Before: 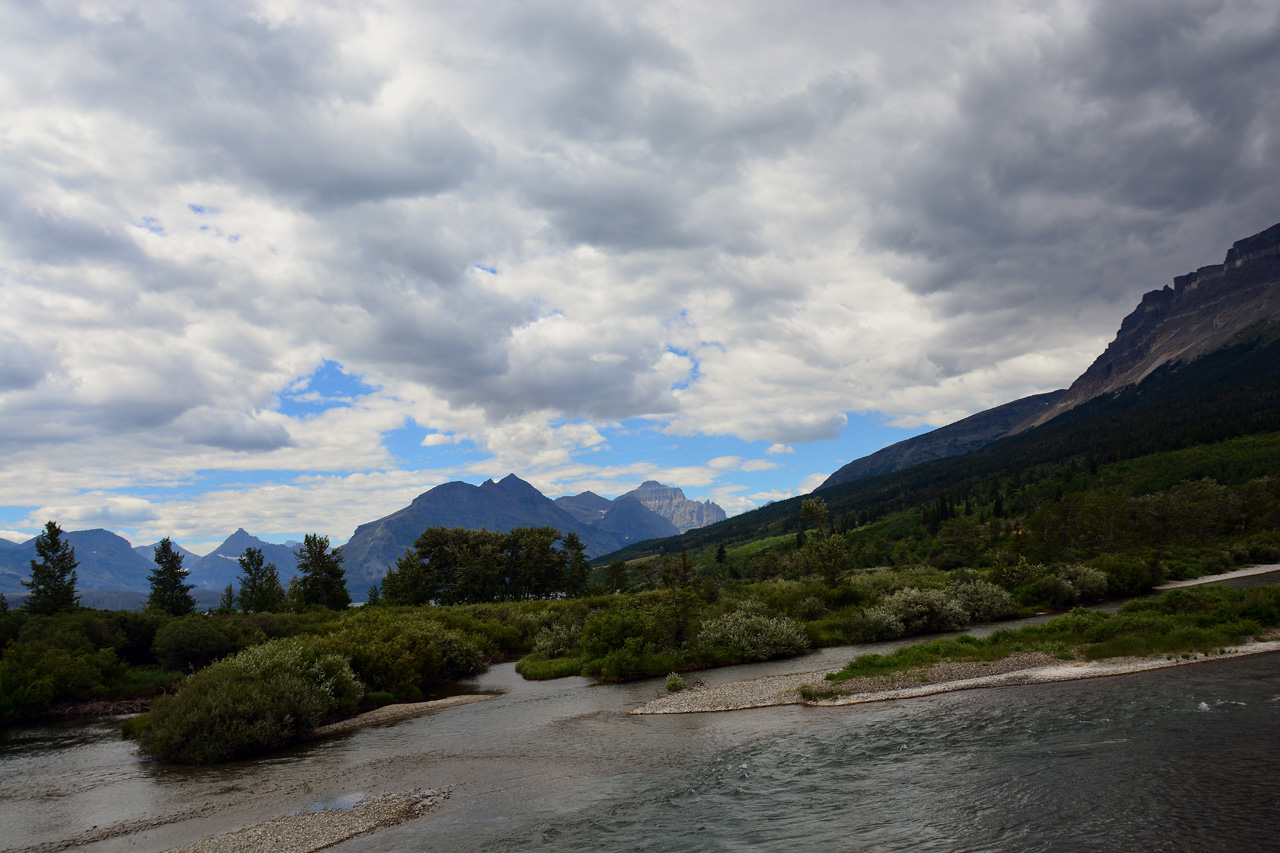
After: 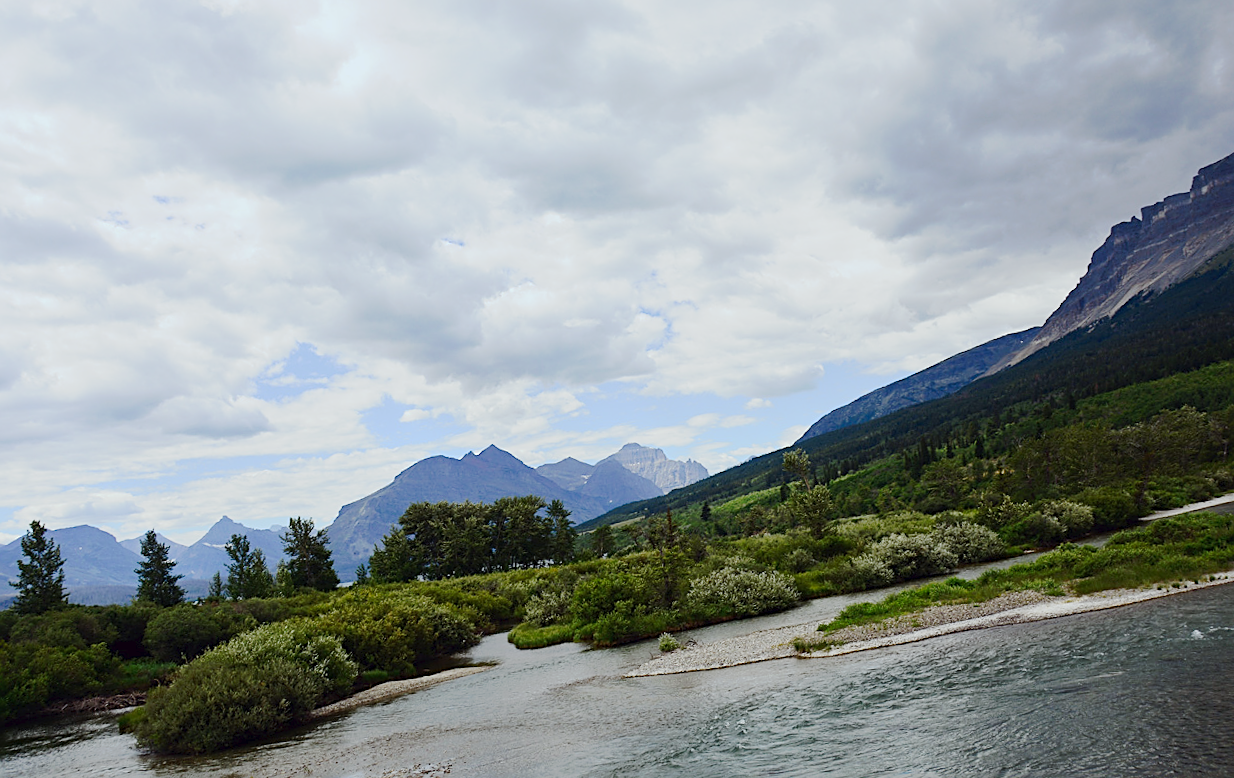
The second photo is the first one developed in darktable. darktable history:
rotate and perspective: rotation -3.52°, crop left 0.036, crop right 0.964, crop top 0.081, crop bottom 0.919
white balance: red 0.925, blue 1.046
tone curve: curves: ch0 [(0, 0) (0.003, 0.021) (0.011, 0.033) (0.025, 0.059) (0.044, 0.097) (0.069, 0.141) (0.1, 0.186) (0.136, 0.237) (0.177, 0.298) (0.224, 0.378) (0.277, 0.47) (0.335, 0.542) (0.399, 0.605) (0.468, 0.678) (0.543, 0.724) (0.623, 0.787) (0.709, 0.829) (0.801, 0.875) (0.898, 0.912) (1, 1)], preserve colors none
sharpen: on, module defaults
